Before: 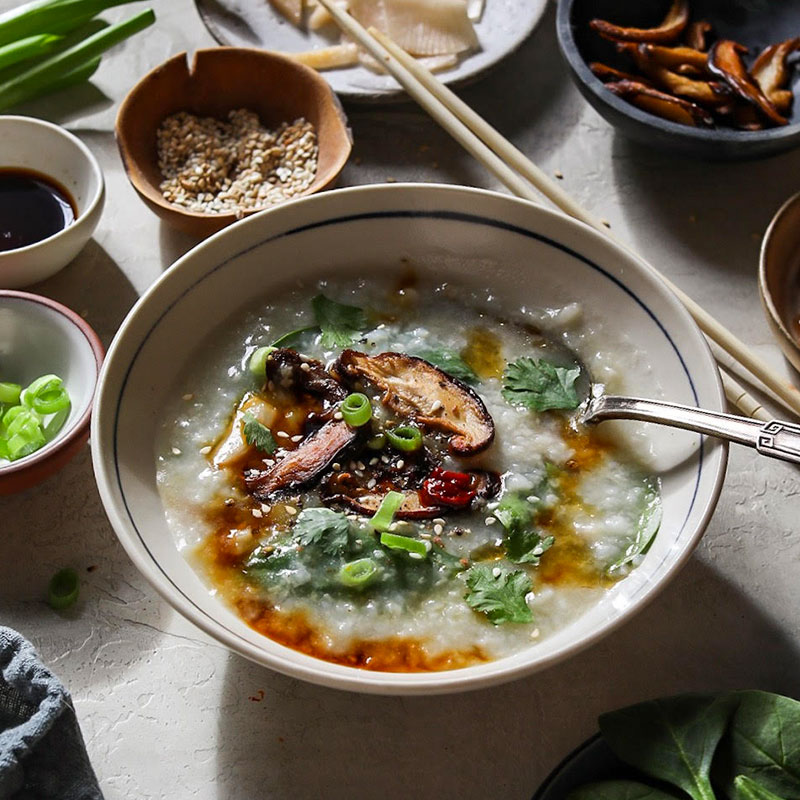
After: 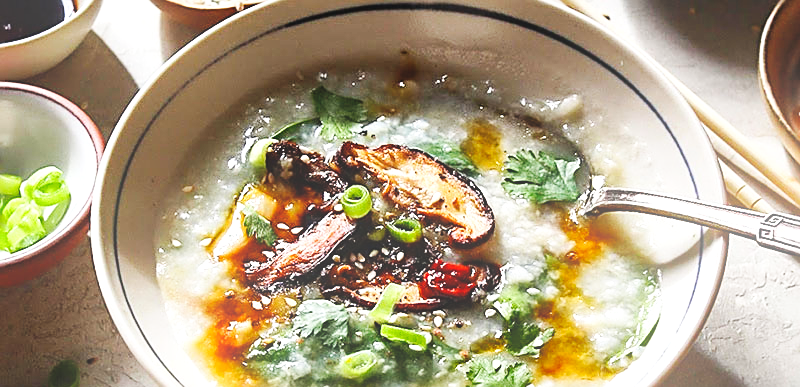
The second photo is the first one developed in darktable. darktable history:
crop and rotate: top 26.056%, bottom 25.543%
sharpen: amount 0.6
base curve: curves: ch0 [(0, 0) (0.032, 0.025) (0.121, 0.166) (0.206, 0.329) (0.605, 0.79) (1, 1)], preserve colors none
shadows and highlights: soften with gaussian
exposure: black level correction -0.005, exposure 0.622 EV, compensate highlight preservation false
local contrast: mode bilateral grid, contrast 20, coarseness 50, detail 120%, midtone range 0.2
bloom: size 15%, threshold 97%, strength 7%
